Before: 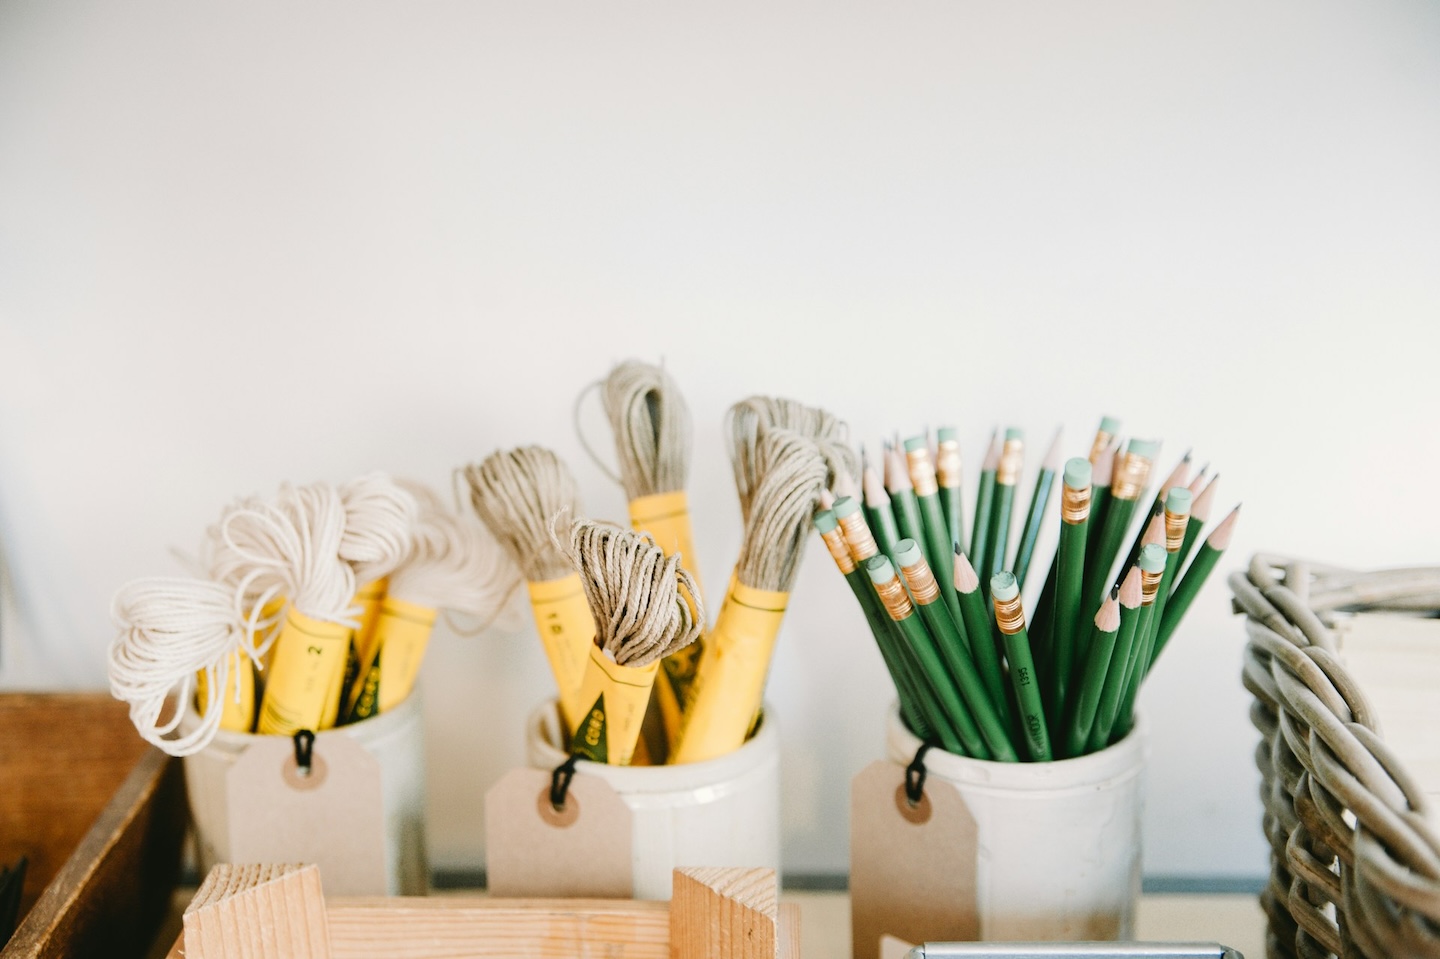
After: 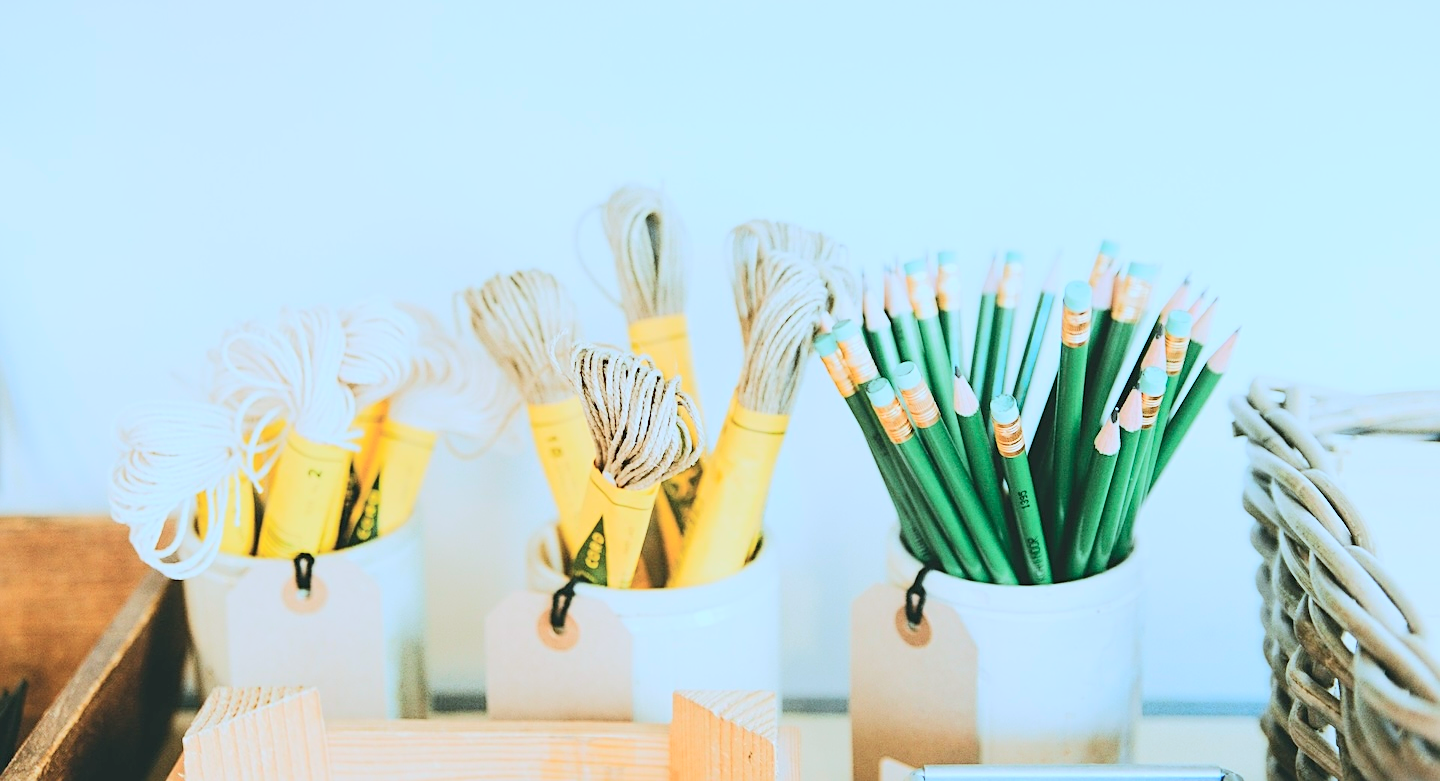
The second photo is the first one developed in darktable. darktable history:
crop and rotate: top 18.507%
contrast brightness saturation: contrast 0.22
color calibration: illuminant as shot in camera, x 0.383, y 0.38, temperature 3949.15 K, gamut compression 1.66
exposure: black level correction -0.002, exposure 1.115 EV, compensate highlight preservation false
global tonemap: drago (0.7, 100)
sharpen: on, module defaults
white balance: emerald 1
